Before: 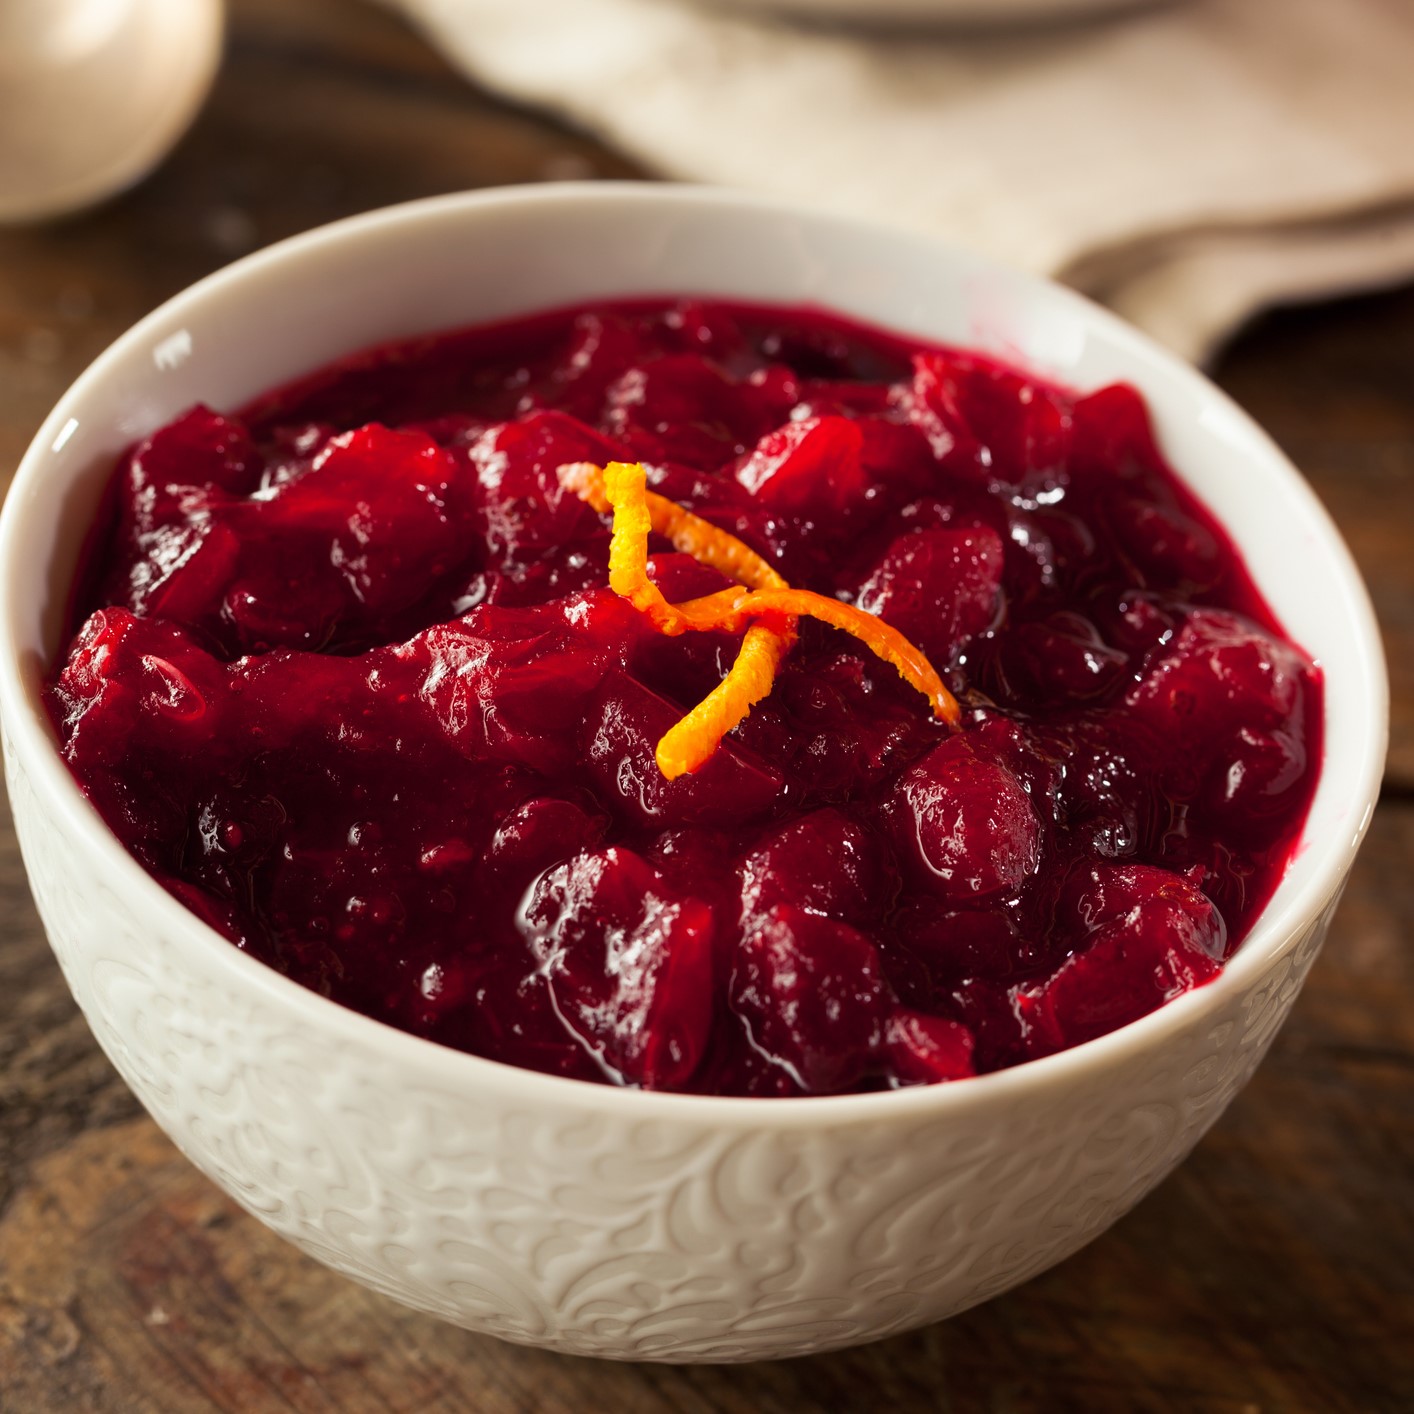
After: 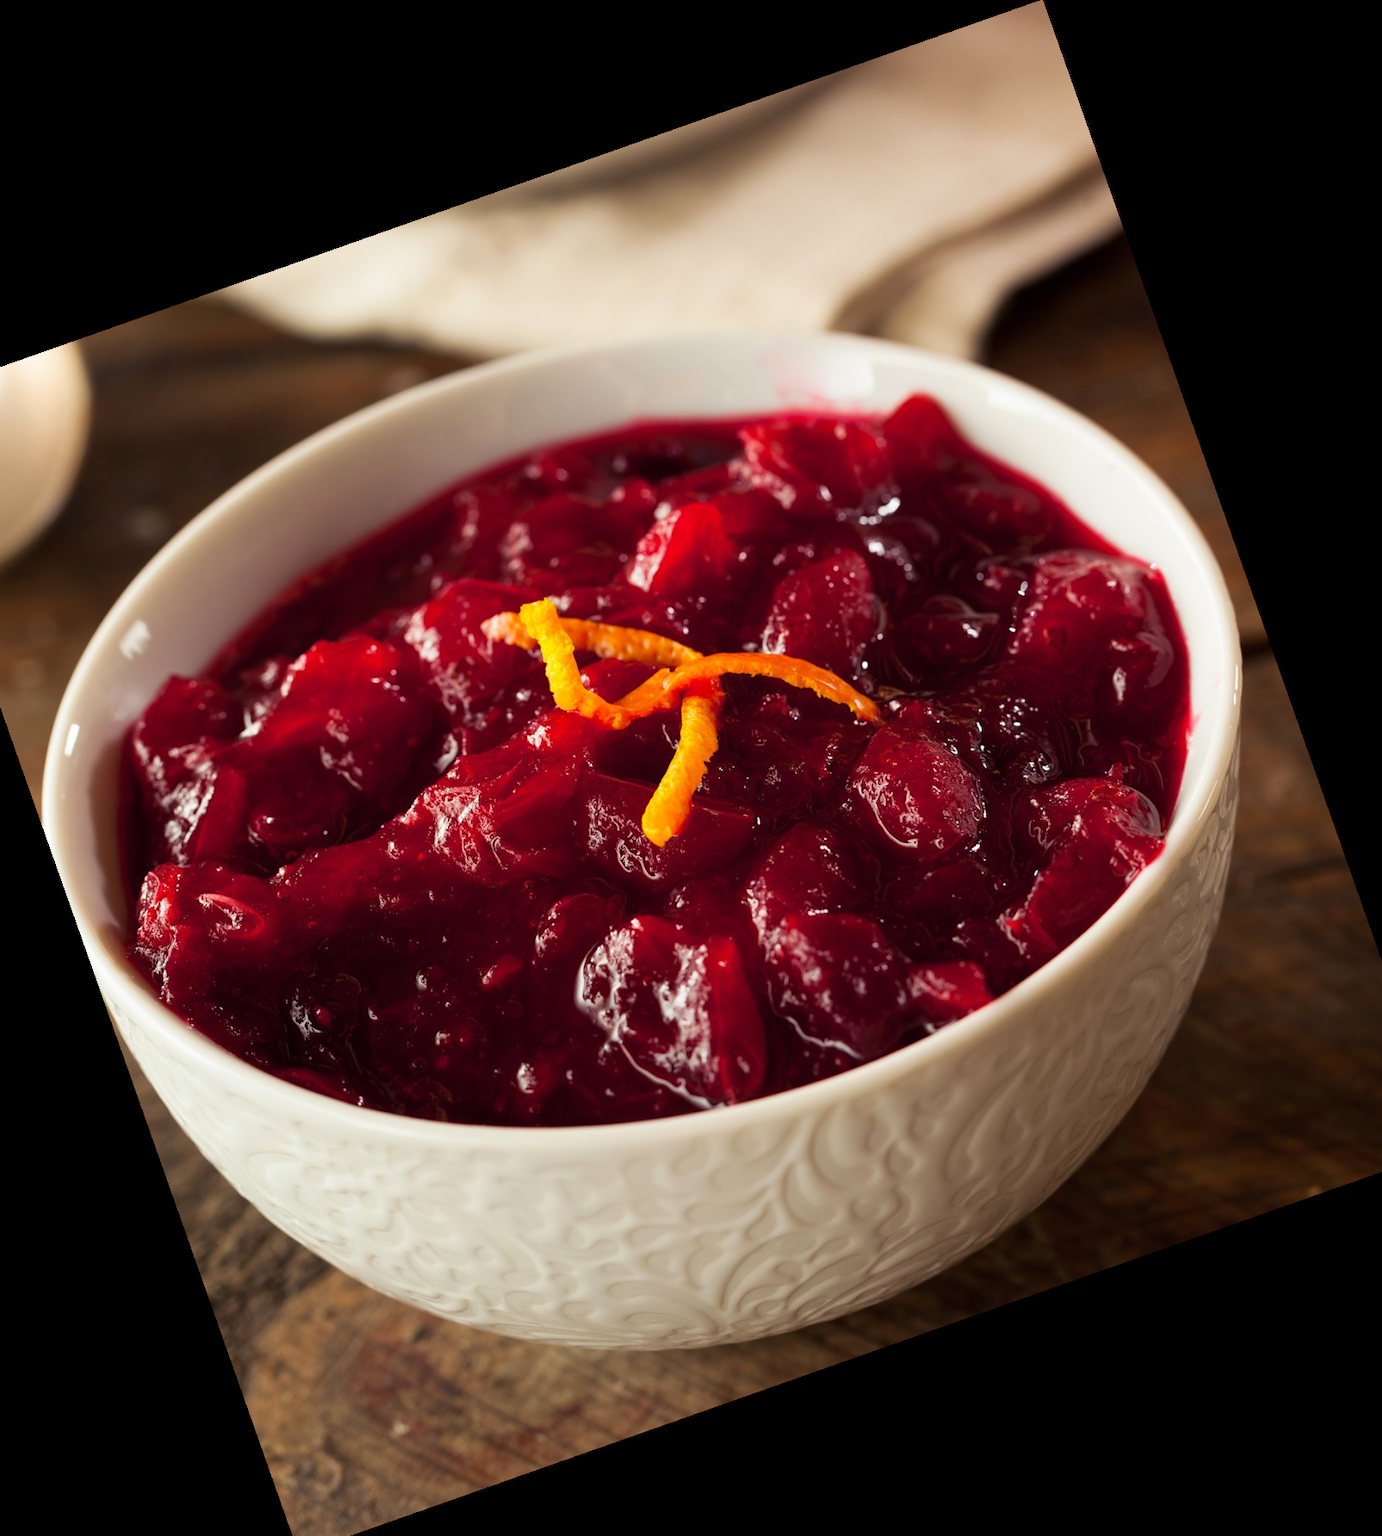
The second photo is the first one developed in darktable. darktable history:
crop and rotate: angle 19.43°, left 6.812%, right 4.125%, bottom 1.087%
velvia: strength 9.25%
